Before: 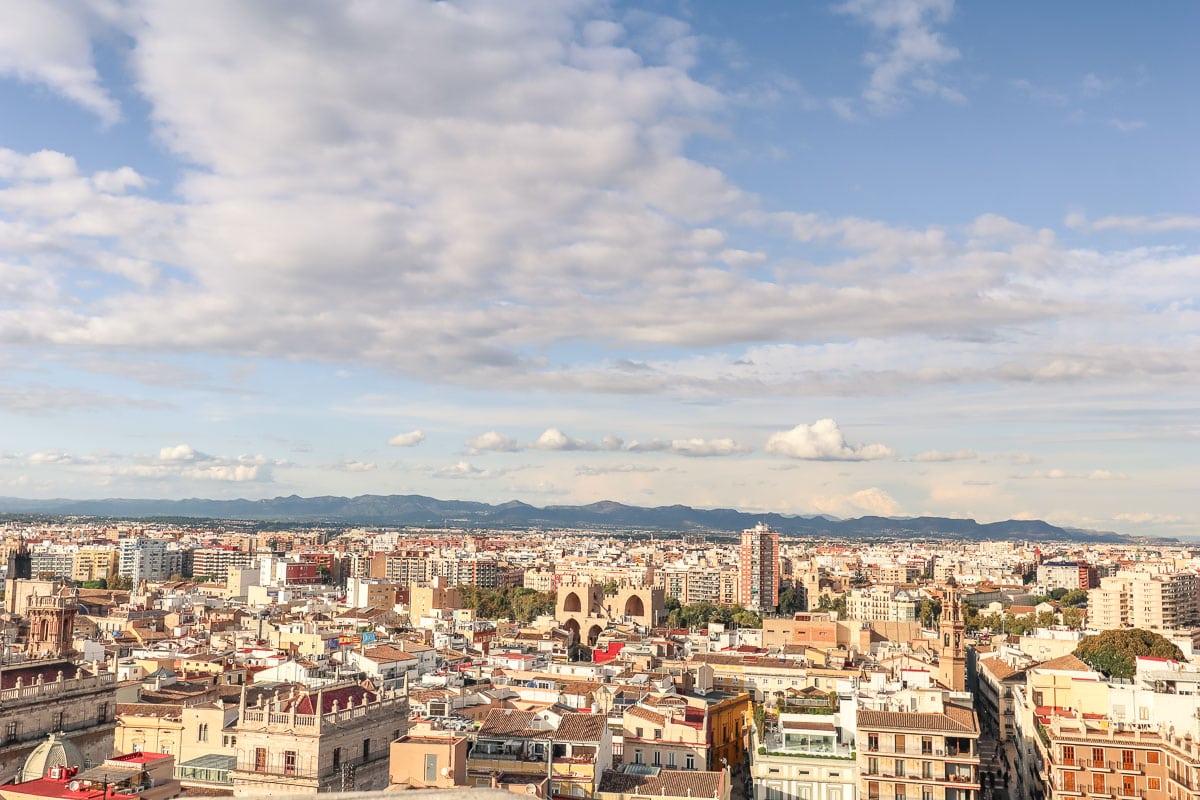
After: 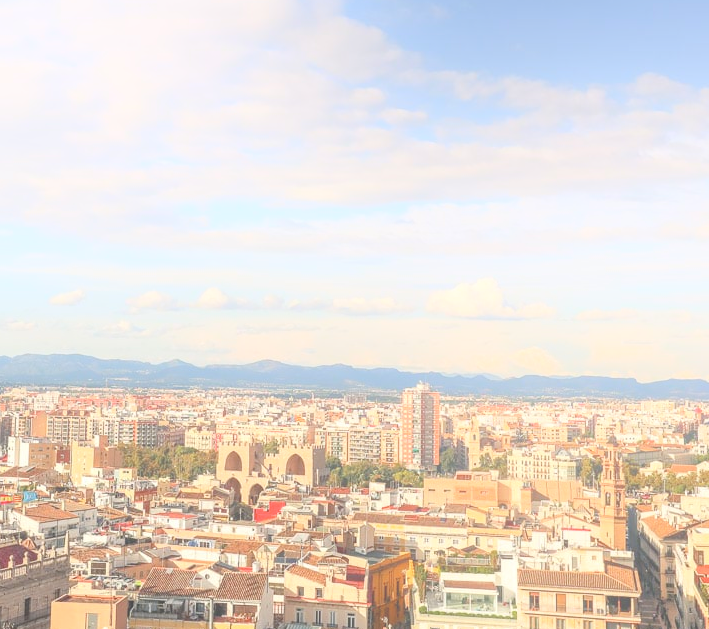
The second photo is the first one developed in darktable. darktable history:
bloom: on, module defaults
crop and rotate: left 28.256%, top 17.734%, right 12.656%, bottom 3.573%
